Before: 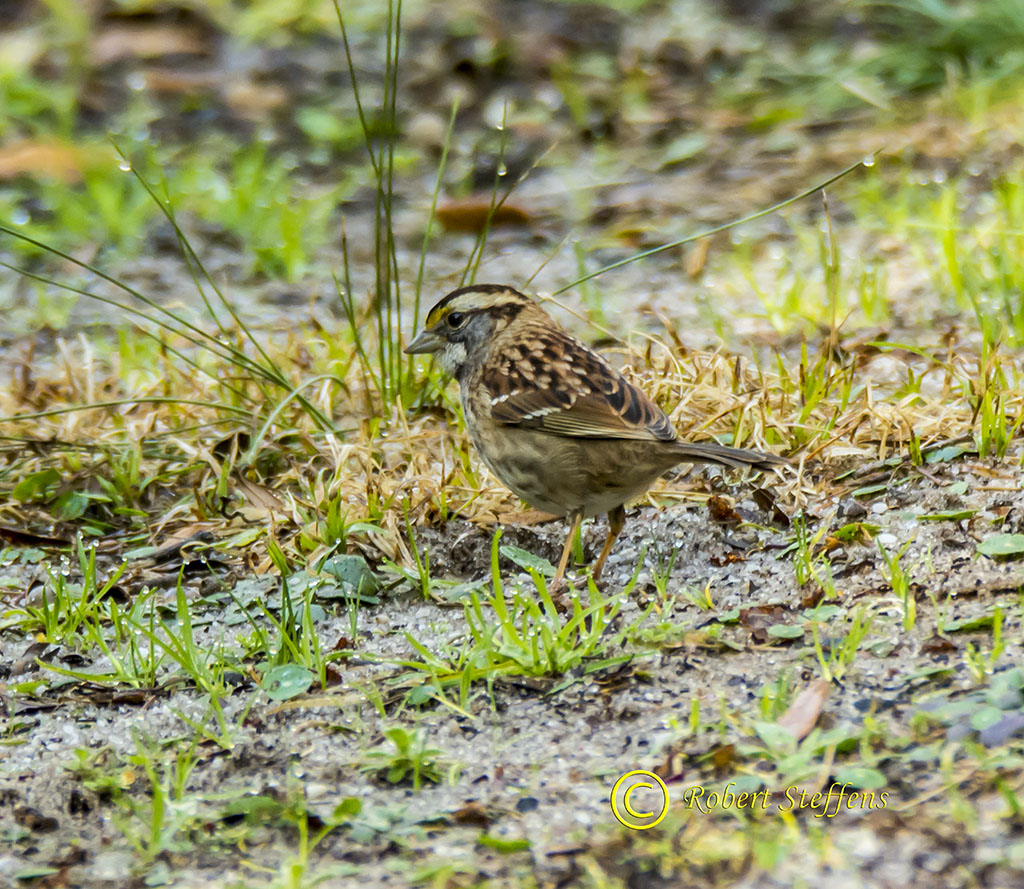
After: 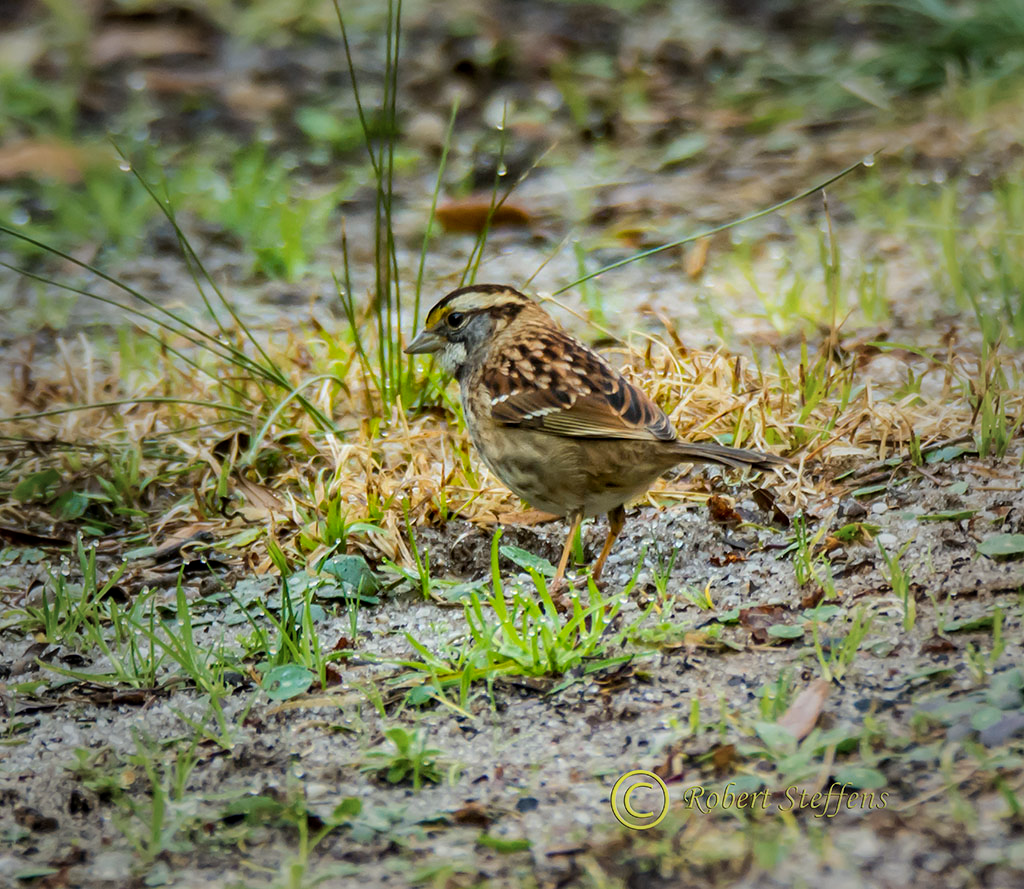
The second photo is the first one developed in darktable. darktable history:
vignetting: fall-off start 33.74%, fall-off radius 64.47%, brightness -0.459, saturation -0.297, width/height ratio 0.965
